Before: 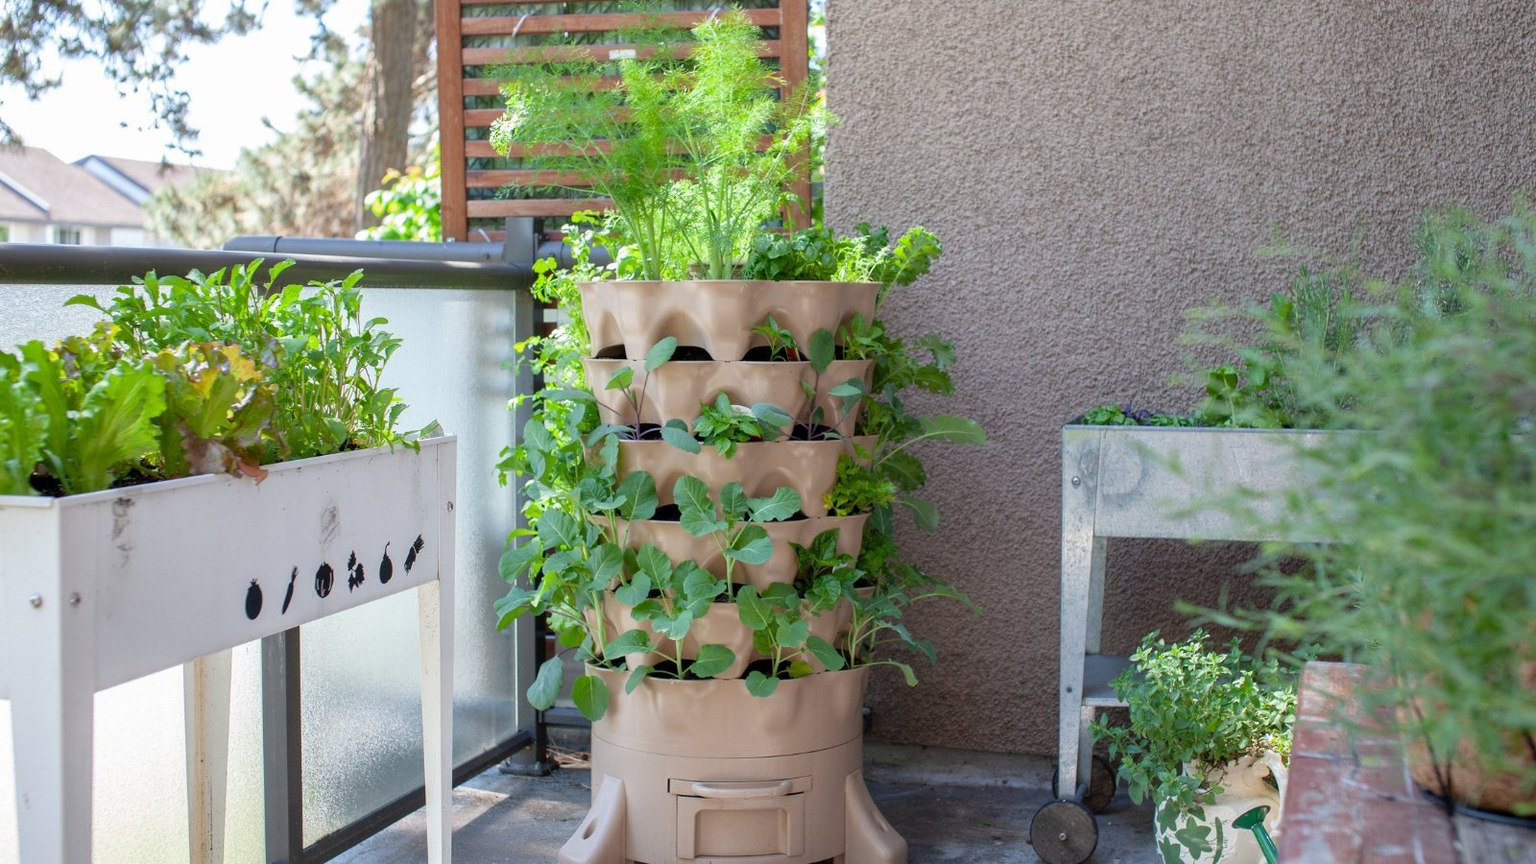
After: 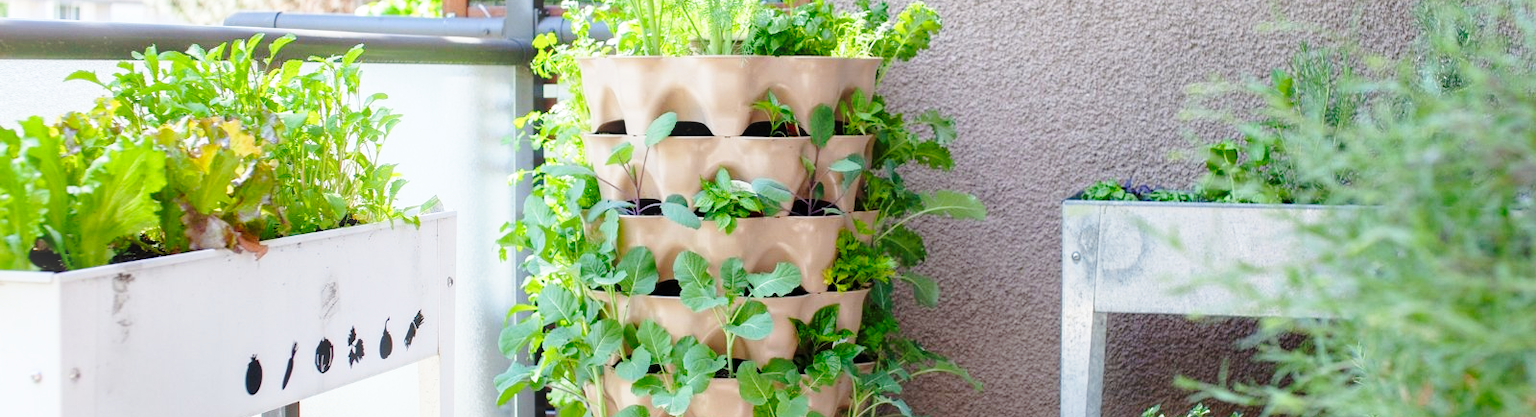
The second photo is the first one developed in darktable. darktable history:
bloom: size 13.65%, threshold 98.39%, strength 4.82%
crop and rotate: top 26.056%, bottom 25.543%
white balance: emerald 1
base curve: curves: ch0 [(0, 0) (0.028, 0.03) (0.121, 0.232) (0.46, 0.748) (0.859, 0.968) (1, 1)], preserve colors none
